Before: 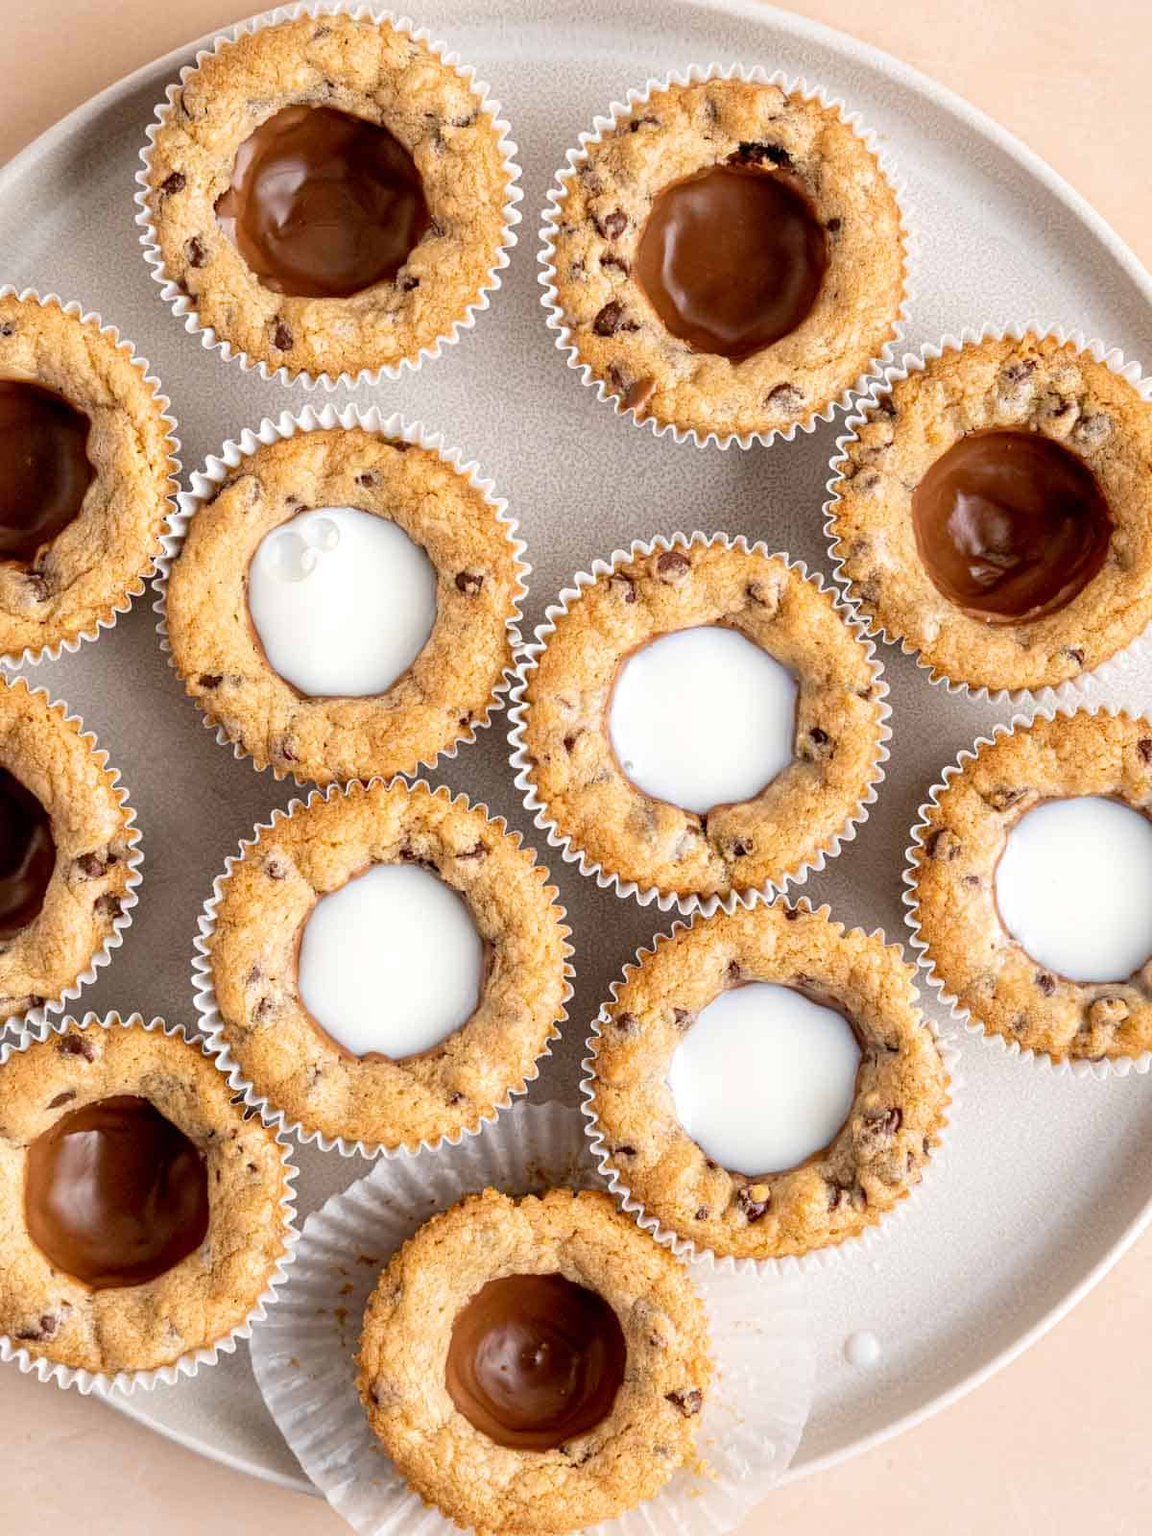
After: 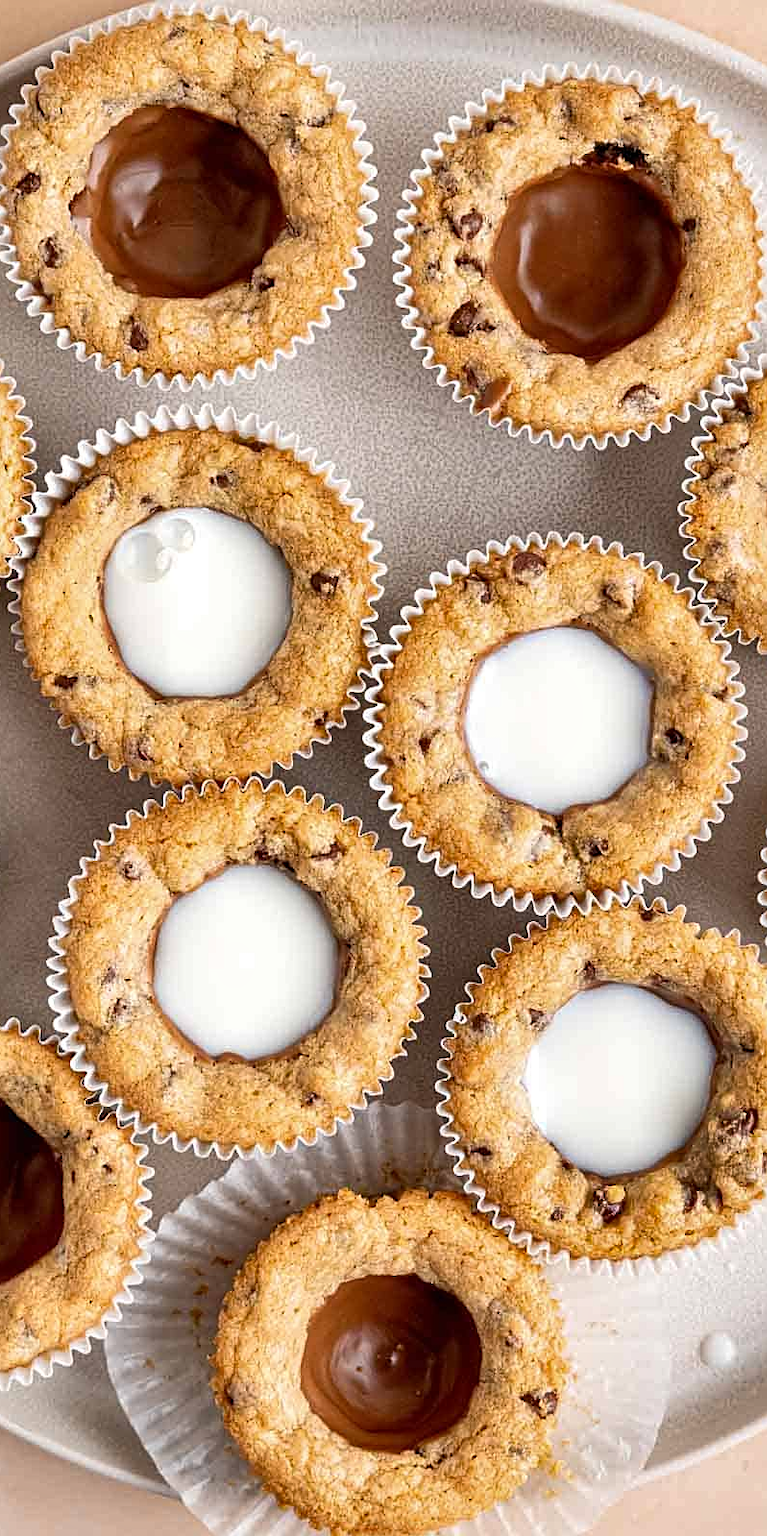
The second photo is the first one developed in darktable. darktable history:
shadows and highlights: low approximation 0.01, soften with gaussian
sharpen: on, module defaults
crop and rotate: left 12.648%, right 20.685%
base curve: preserve colors none
